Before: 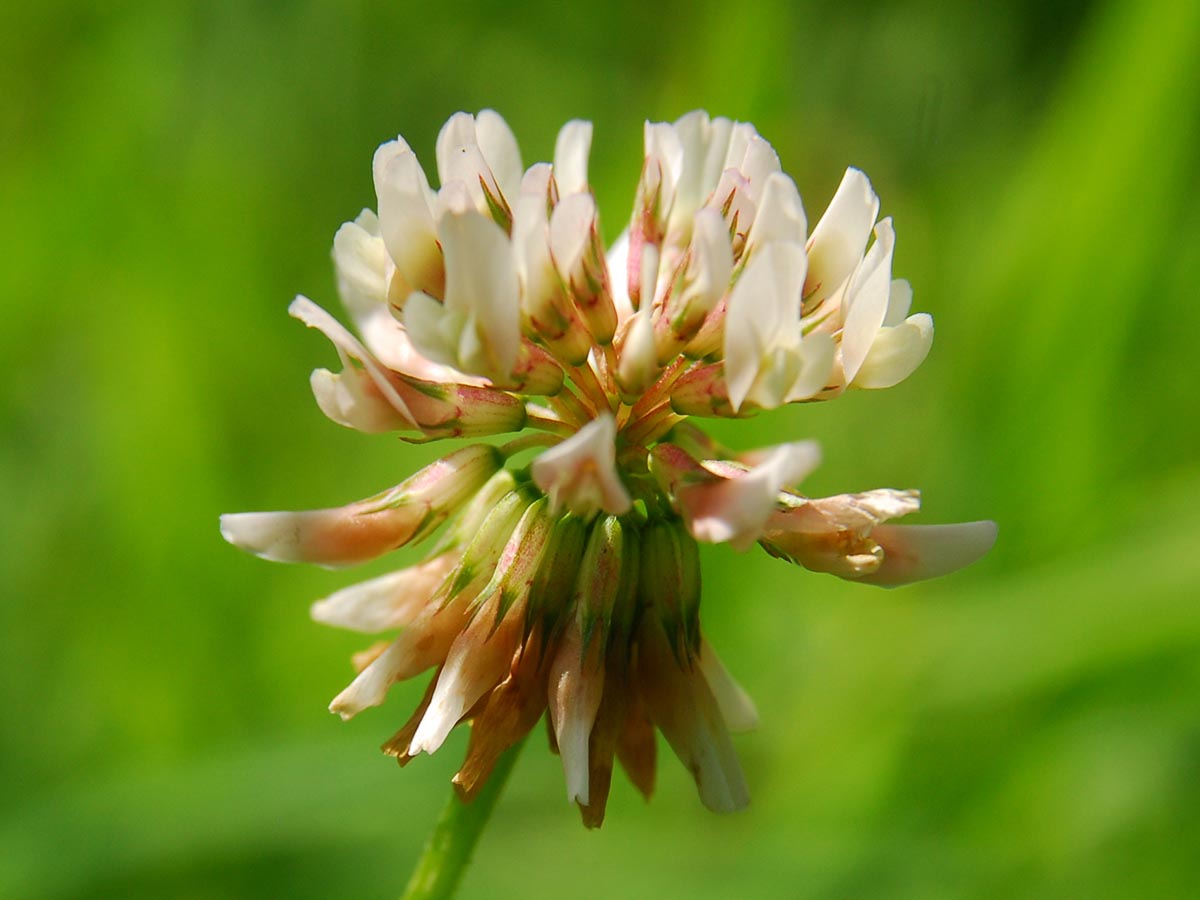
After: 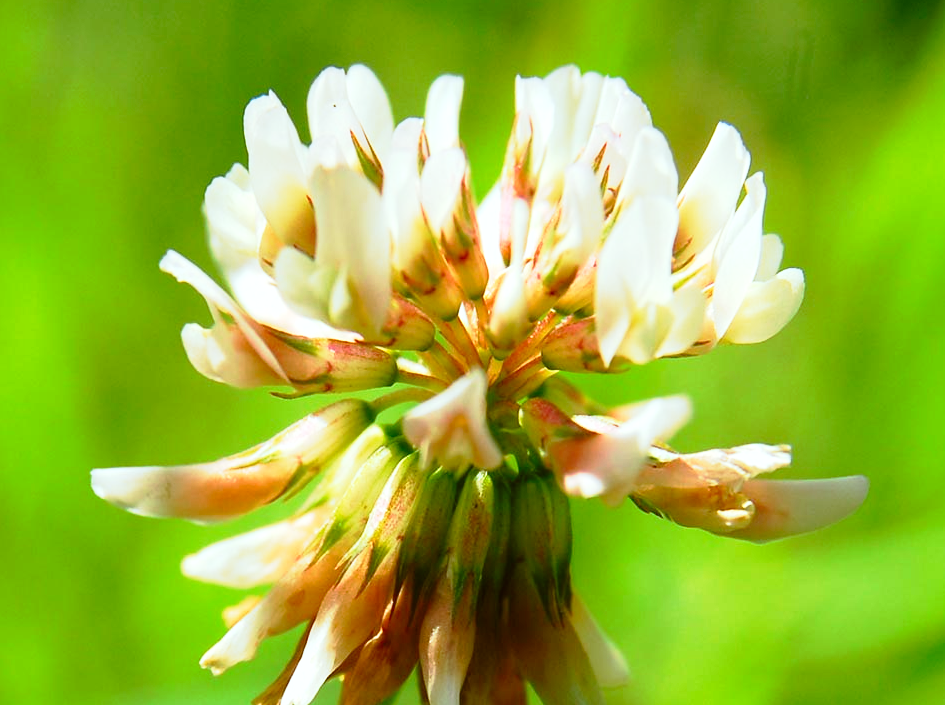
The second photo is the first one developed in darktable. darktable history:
crop and rotate: left 10.756%, top 5.035%, right 10.457%, bottom 16.553%
exposure: black level correction 0, exposure 0.588 EV, compensate highlight preservation false
color correction: highlights a* -5.13, highlights b* -3.95, shadows a* 3.77, shadows b* 4.37
tone curve: curves: ch0 [(0, 0) (0.105, 0.068) (0.195, 0.162) (0.283, 0.283) (0.384, 0.404) (0.485, 0.531) (0.638, 0.681) (0.795, 0.879) (1, 0.977)]; ch1 [(0, 0) (0.161, 0.092) (0.35, 0.33) (0.379, 0.401) (0.456, 0.469) (0.504, 0.5) (0.512, 0.514) (0.58, 0.597) (0.635, 0.646) (1, 1)]; ch2 [(0, 0) (0.371, 0.362) (0.437, 0.437) (0.5, 0.5) (0.53, 0.523) (0.56, 0.58) (0.622, 0.606) (1, 1)], preserve colors none
